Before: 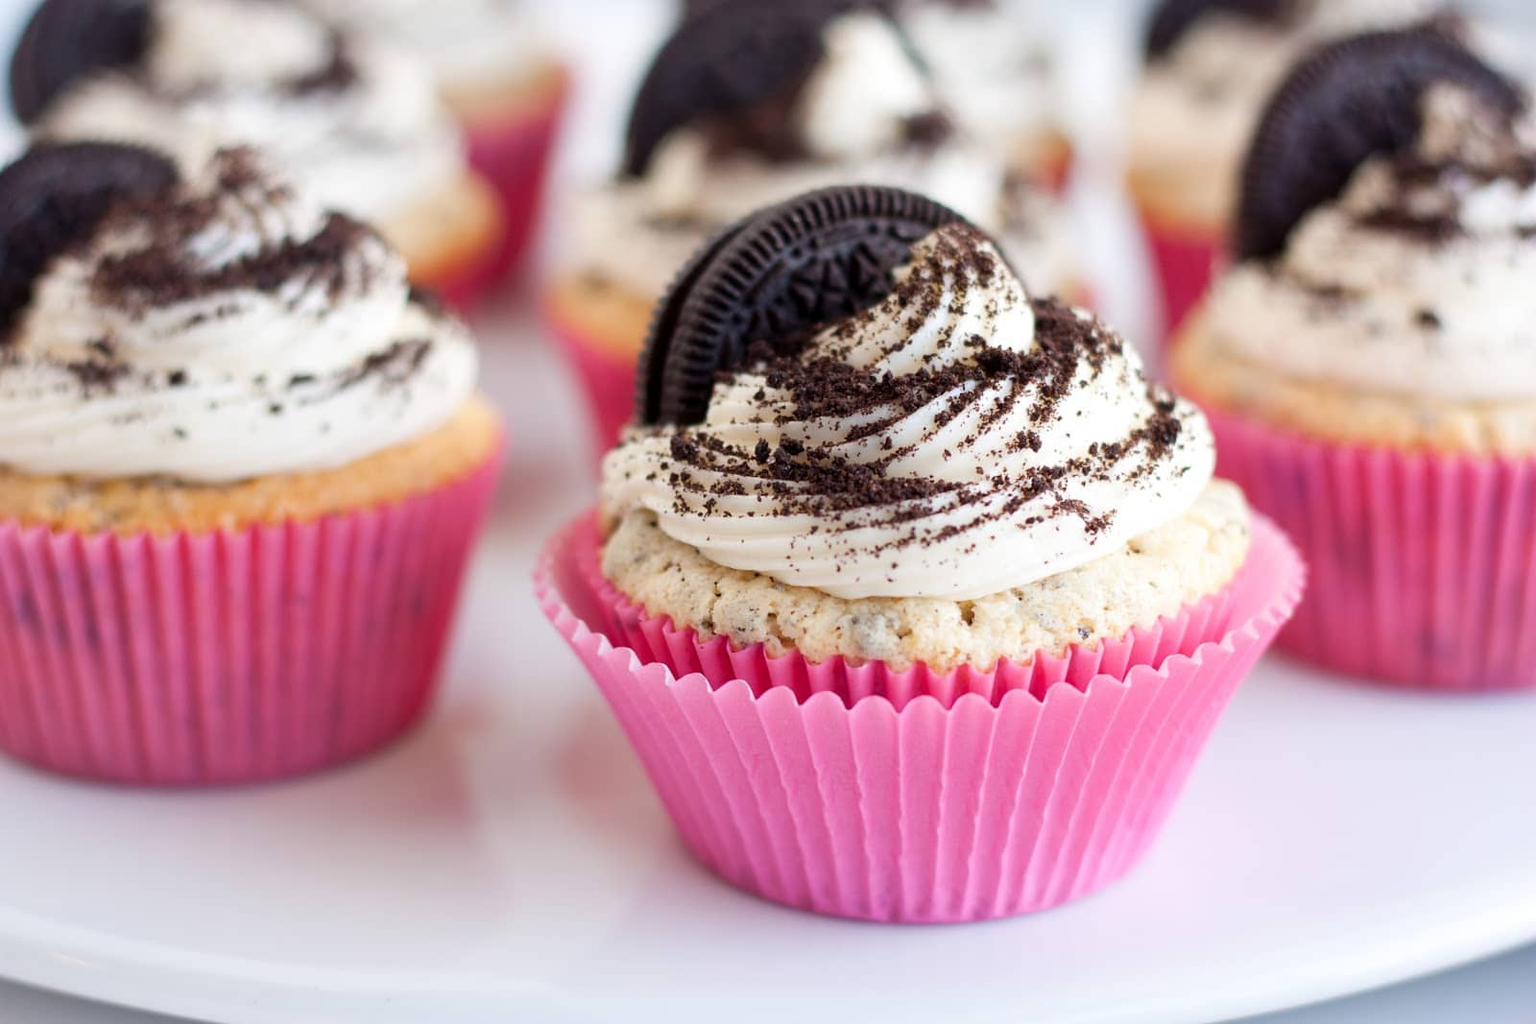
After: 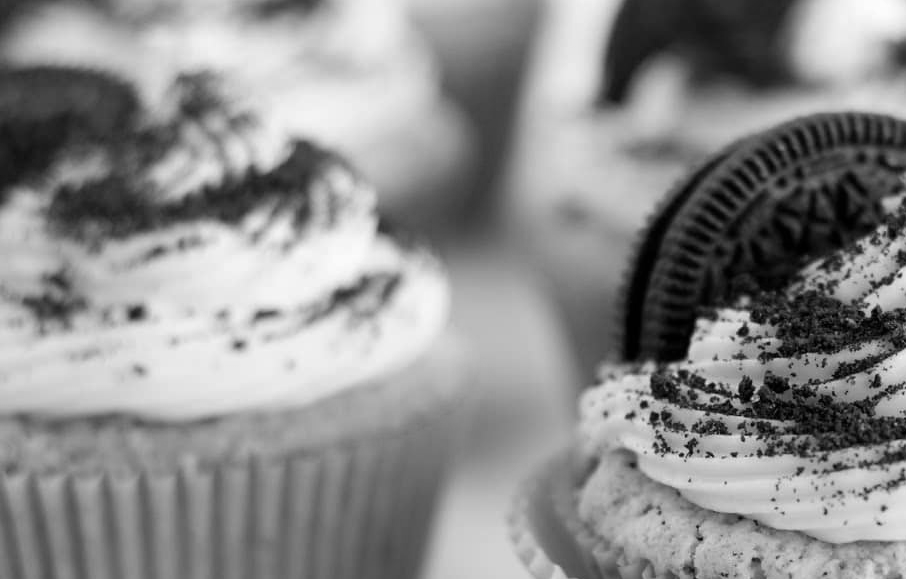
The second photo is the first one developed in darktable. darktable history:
color calibration: output gray [0.253, 0.26, 0.487, 0], gray › normalize channels true, illuminant Planckian (black body), adaptation linear Bradford (ICC v4), x 0.365, y 0.367, temperature 4407.97 K, gamut compression 0.022
crop and rotate: left 3.022%, top 7.619%, right 40.322%, bottom 38.054%
tone equalizer: edges refinement/feathering 500, mask exposure compensation -1.57 EV, preserve details guided filter
